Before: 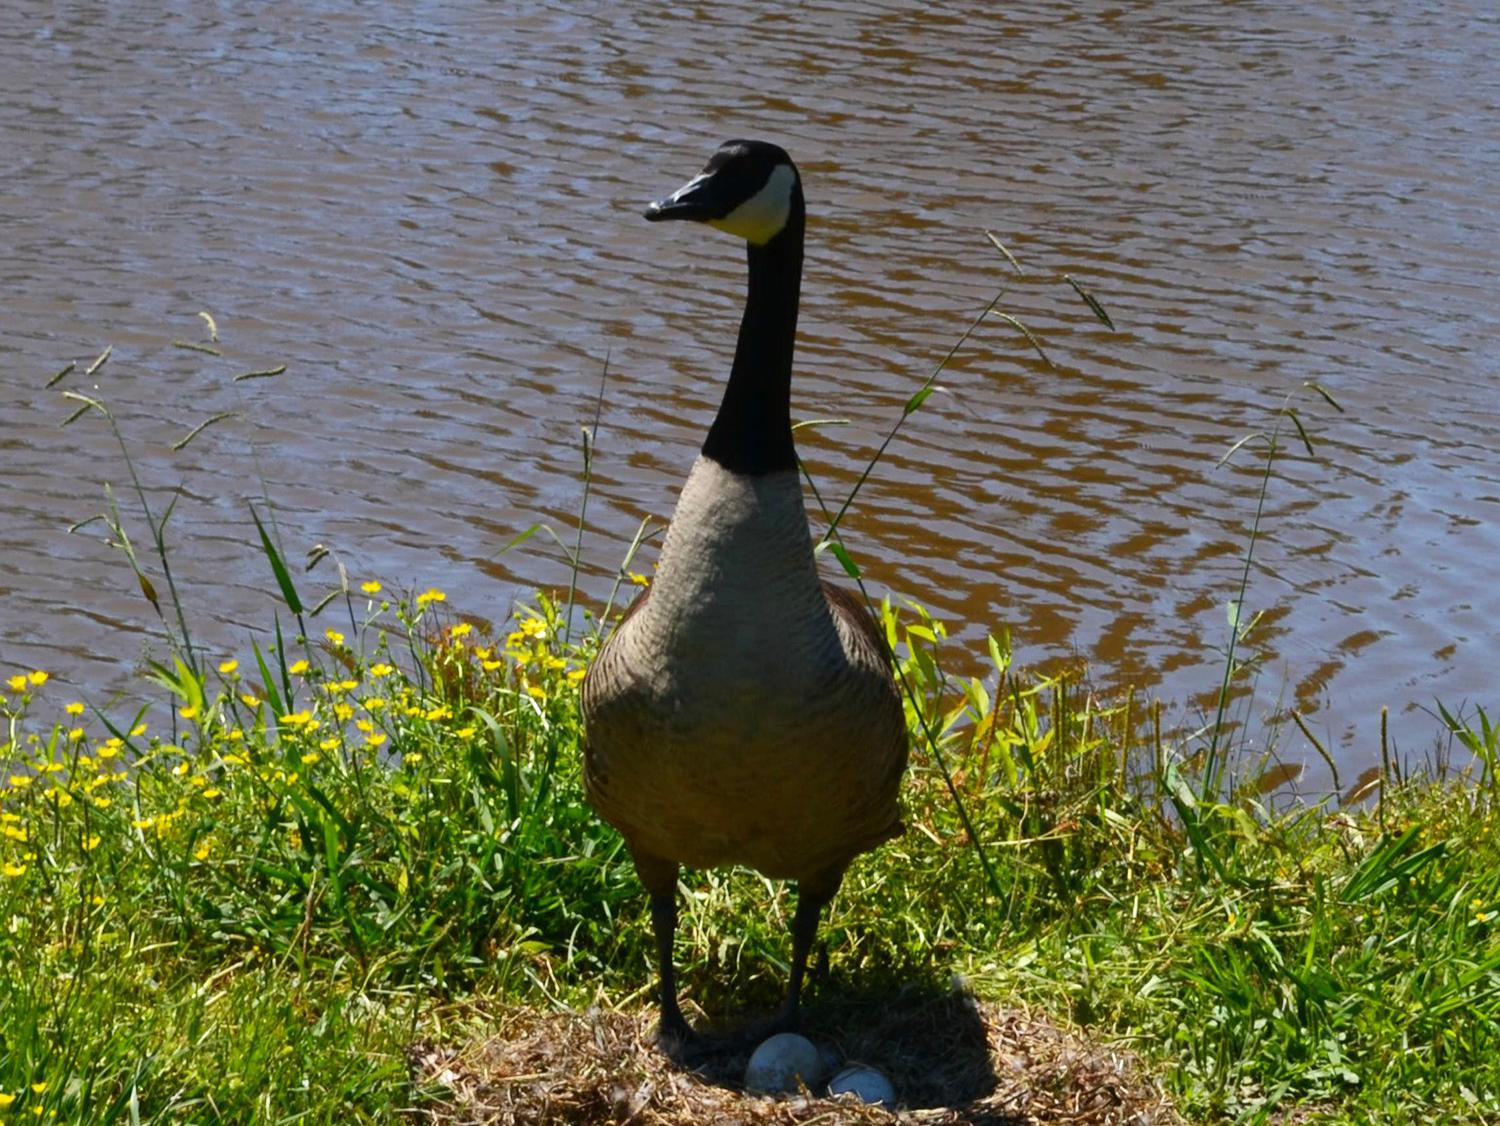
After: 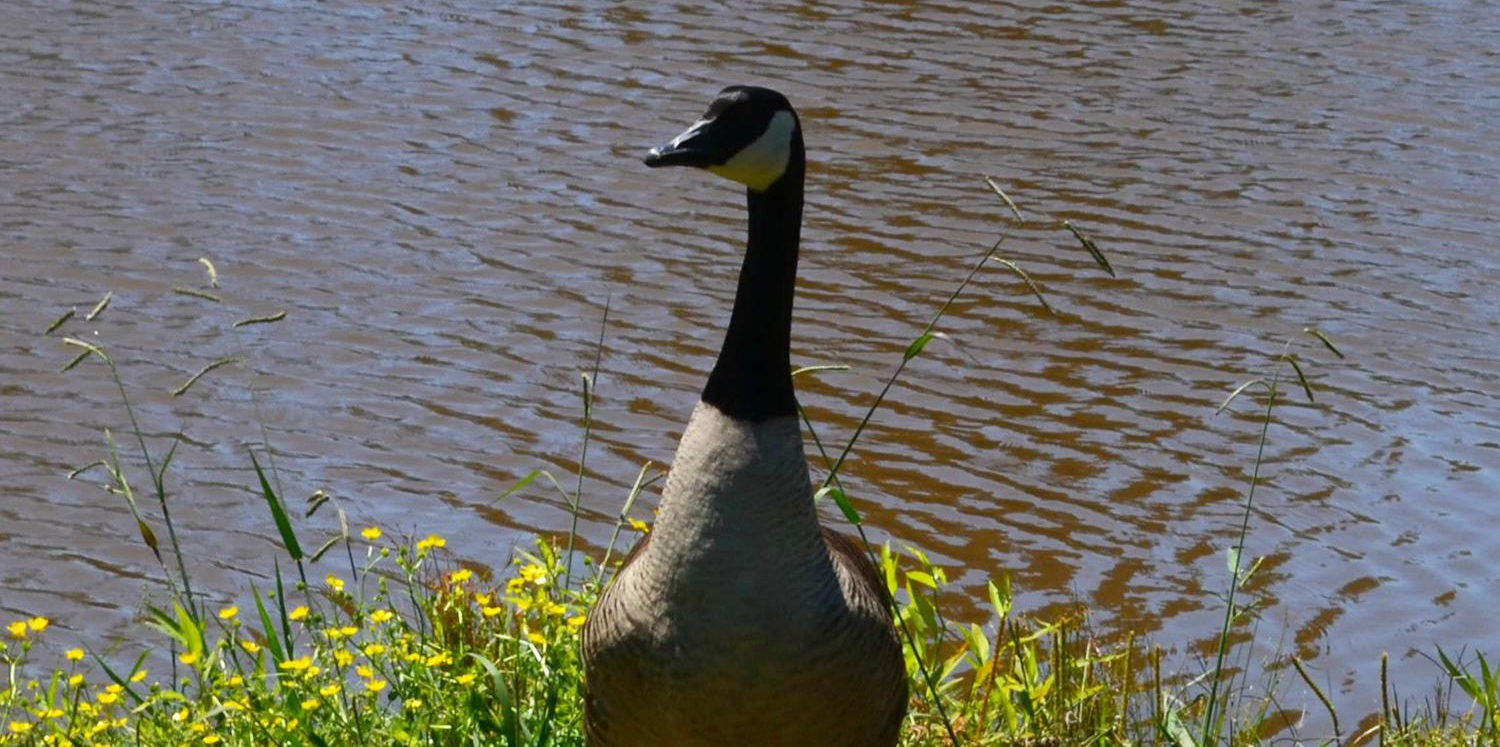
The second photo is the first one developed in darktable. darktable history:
crop and rotate: top 4.866%, bottom 28.711%
